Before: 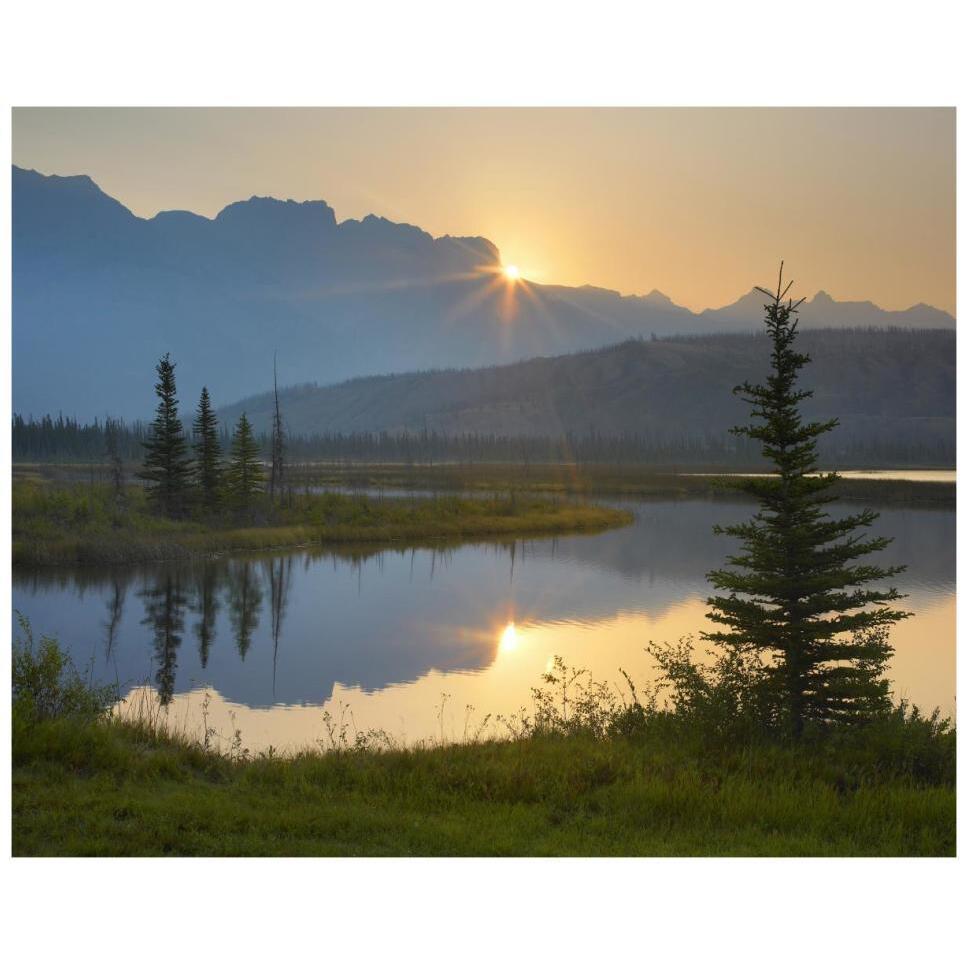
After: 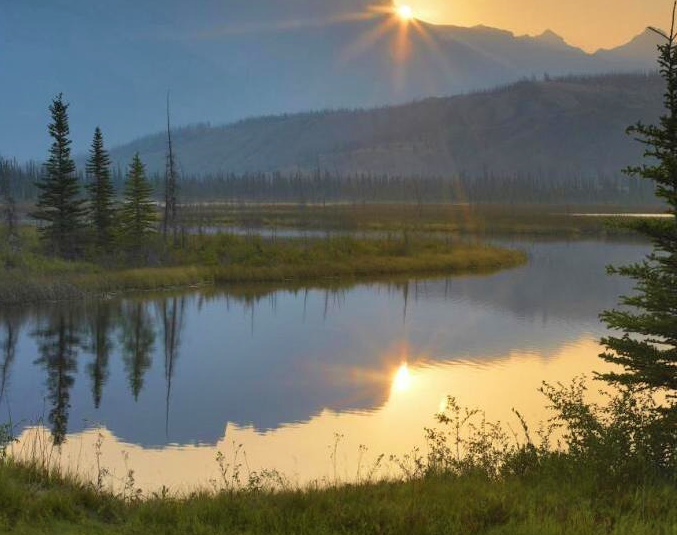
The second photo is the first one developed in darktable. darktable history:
crop: left 11.165%, top 27.134%, right 18.298%, bottom 17.124%
velvia: strength 21.39%
shadows and highlights: shadows 59.8, highlights -60.49, soften with gaussian
